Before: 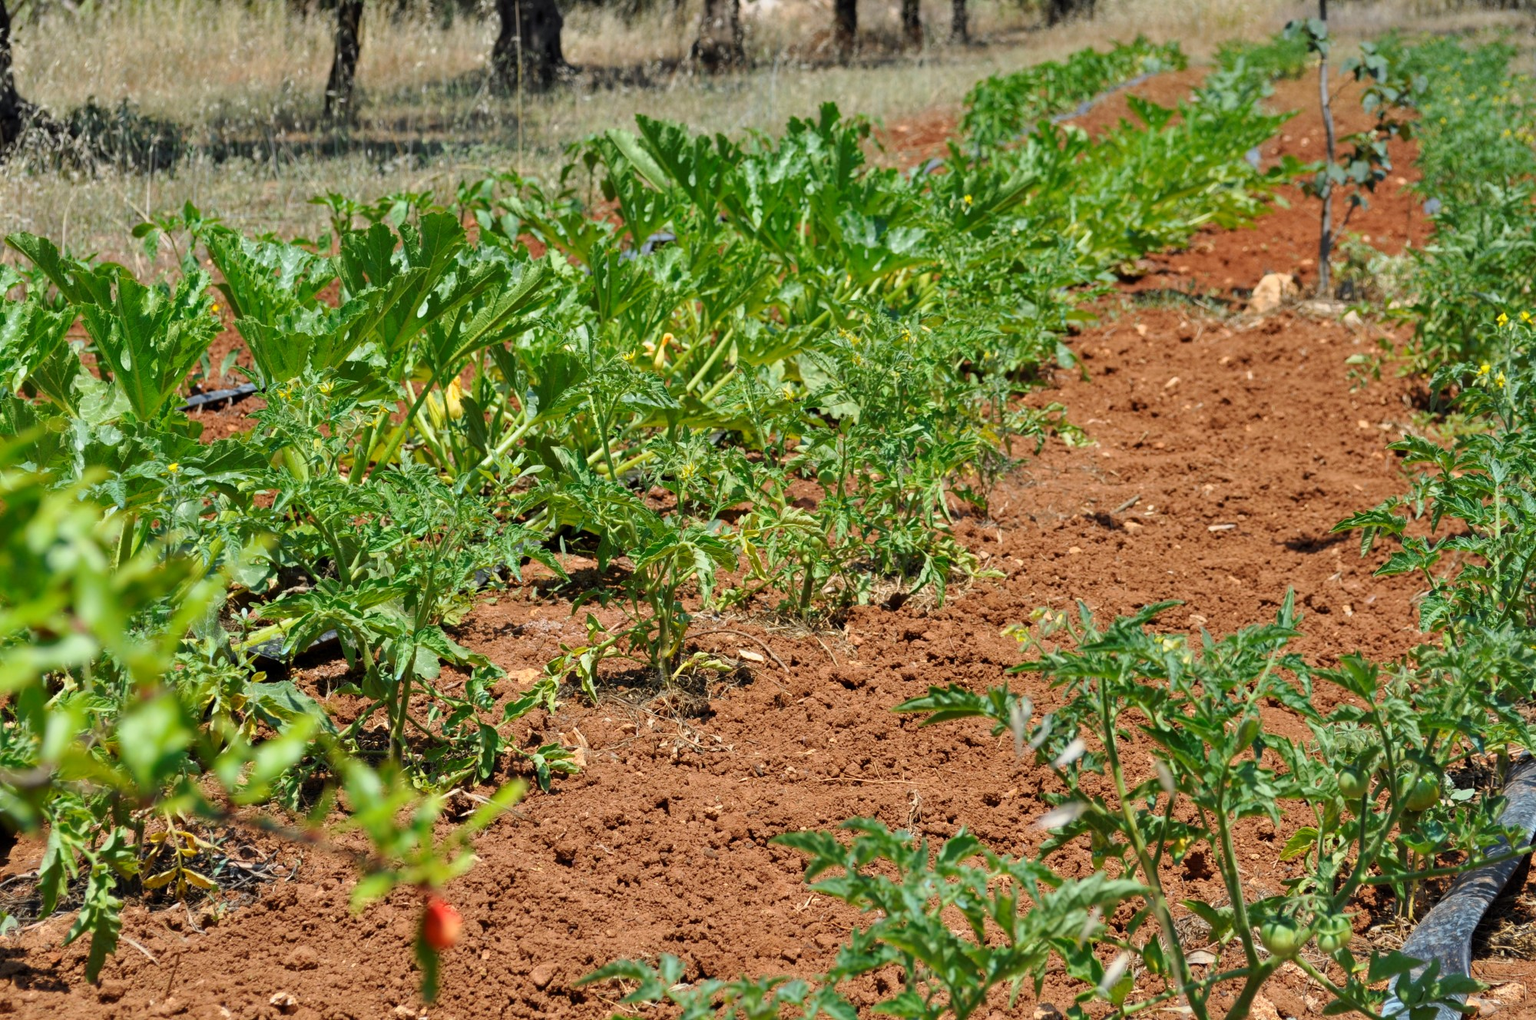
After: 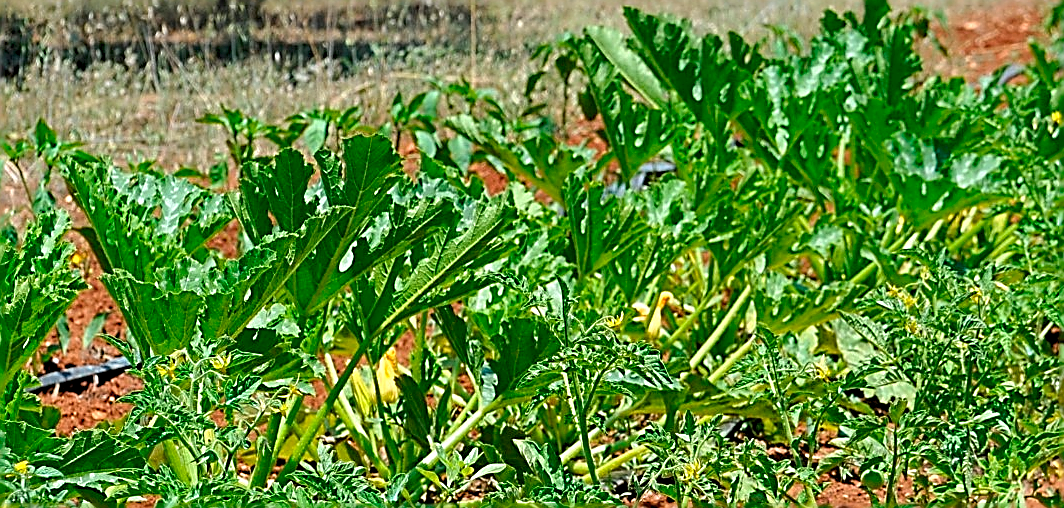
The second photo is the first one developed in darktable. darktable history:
crop: left 10.226%, top 10.695%, right 36.552%, bottom 50.992%
sharpen: amount 1.995
exposure: black level correction 0.002, exposure 0.145 EV, compensate exposure bias true, compensate highlight preservation false
